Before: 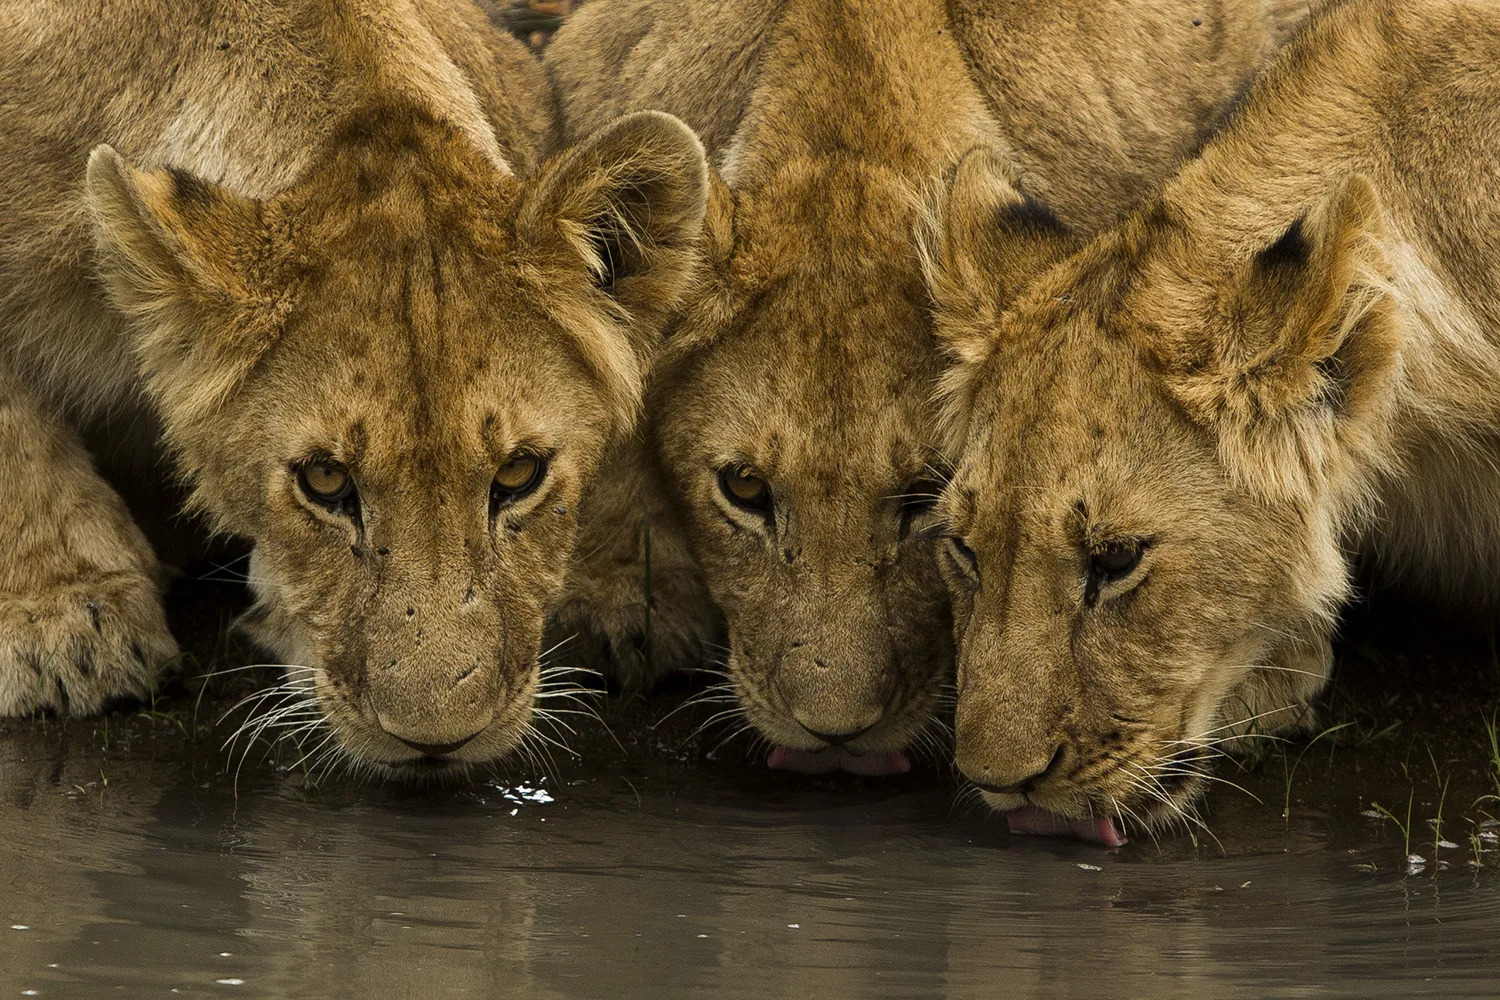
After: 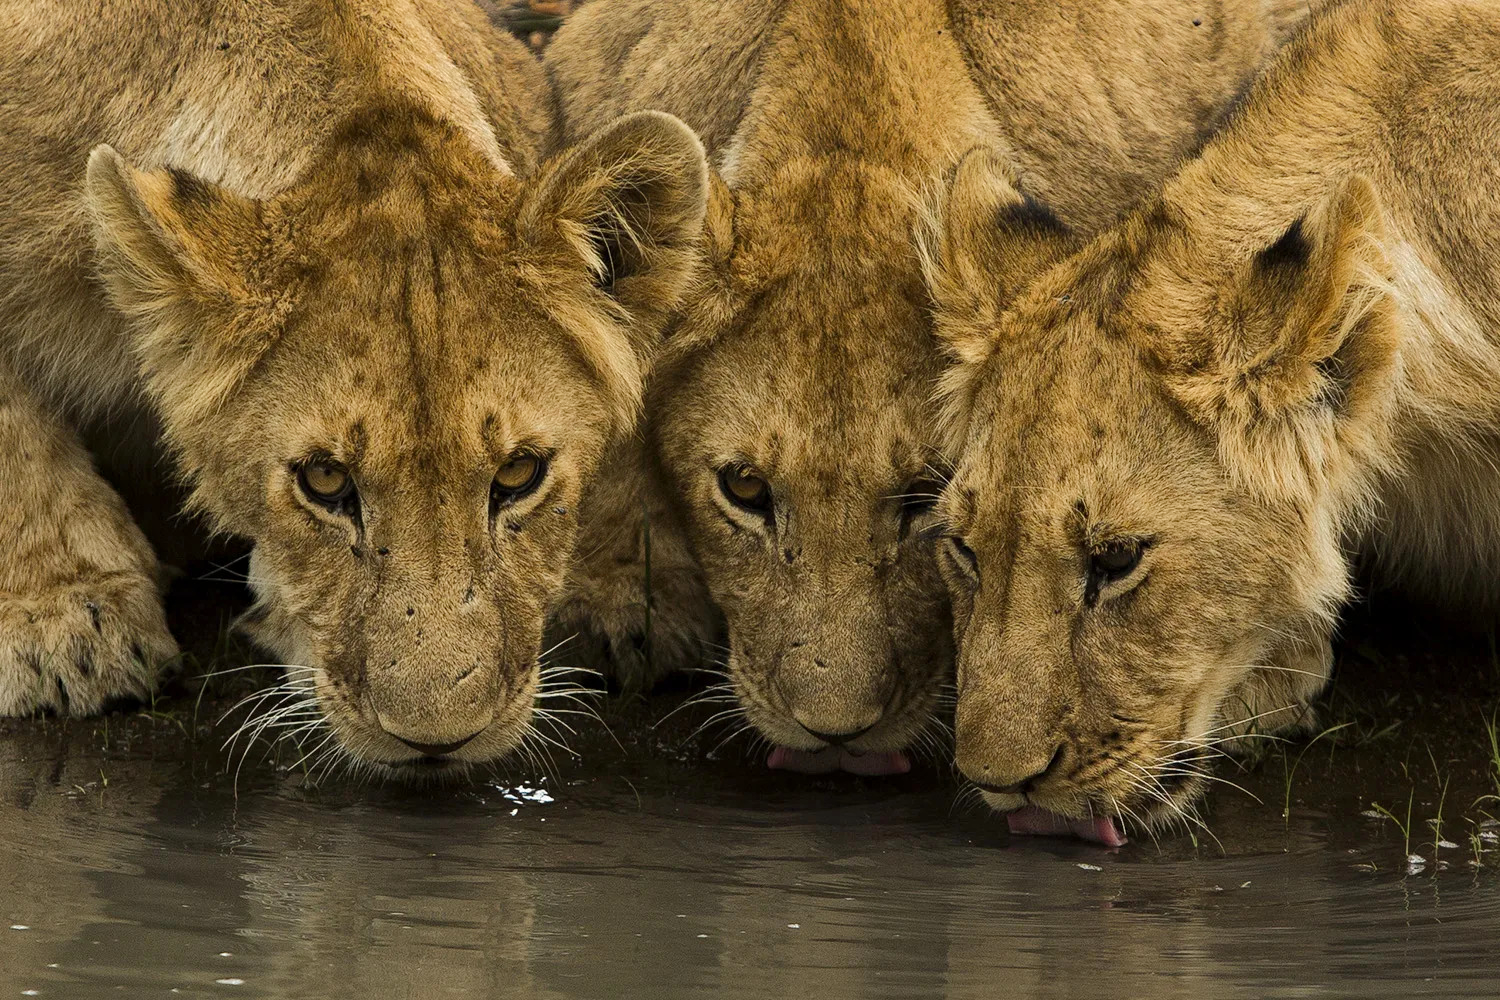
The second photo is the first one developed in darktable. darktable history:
base curve: curves: ch0 [(0, 0) (0.262, 0.32) (0.722, 0.705) (1, 1)]
haze removal: adaptive false
